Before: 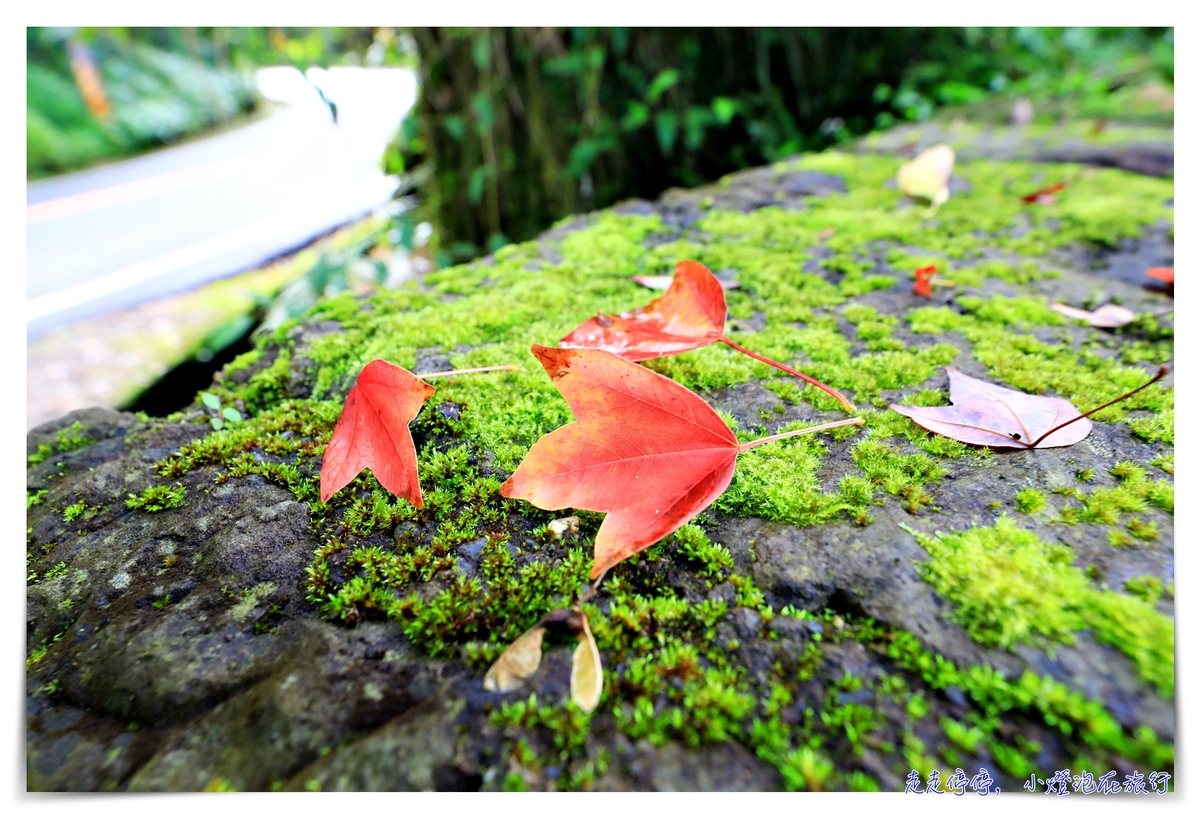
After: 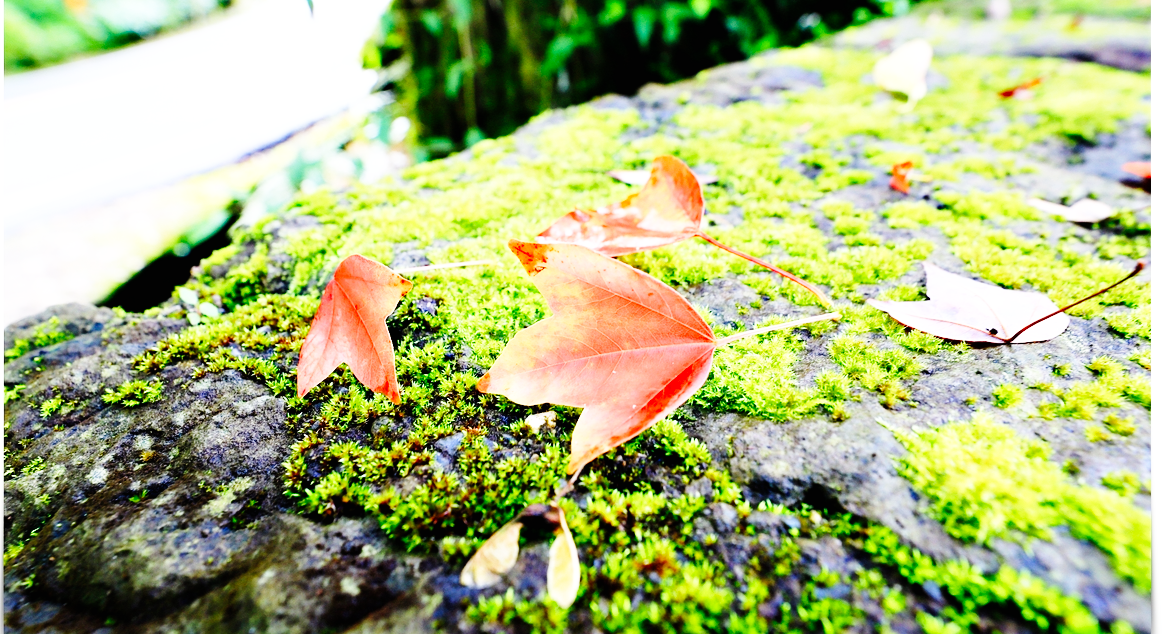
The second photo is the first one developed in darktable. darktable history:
base curve: curves: ch0 [(0, 0) (0, 0) (0.002, 0.001) (0.008, 0.003) (0.019, 0.011) (0.037, 0.037) (0.064, 0.11) (0.102, 0.232) (0.152, 0.379) (0.216, 0.524) (0.296, 0.665) (0.394, 0.789) (0.512, 0.881) (0.651, 0.945) (0.813, 0.986) (1, 1)], preserve colors none
color correction: highlights b* -0.047
crop and rotate: left 1.932%, top 12.953%, right 0.232%, bottom 9.459%
exposure: compensate highlight preservation false
